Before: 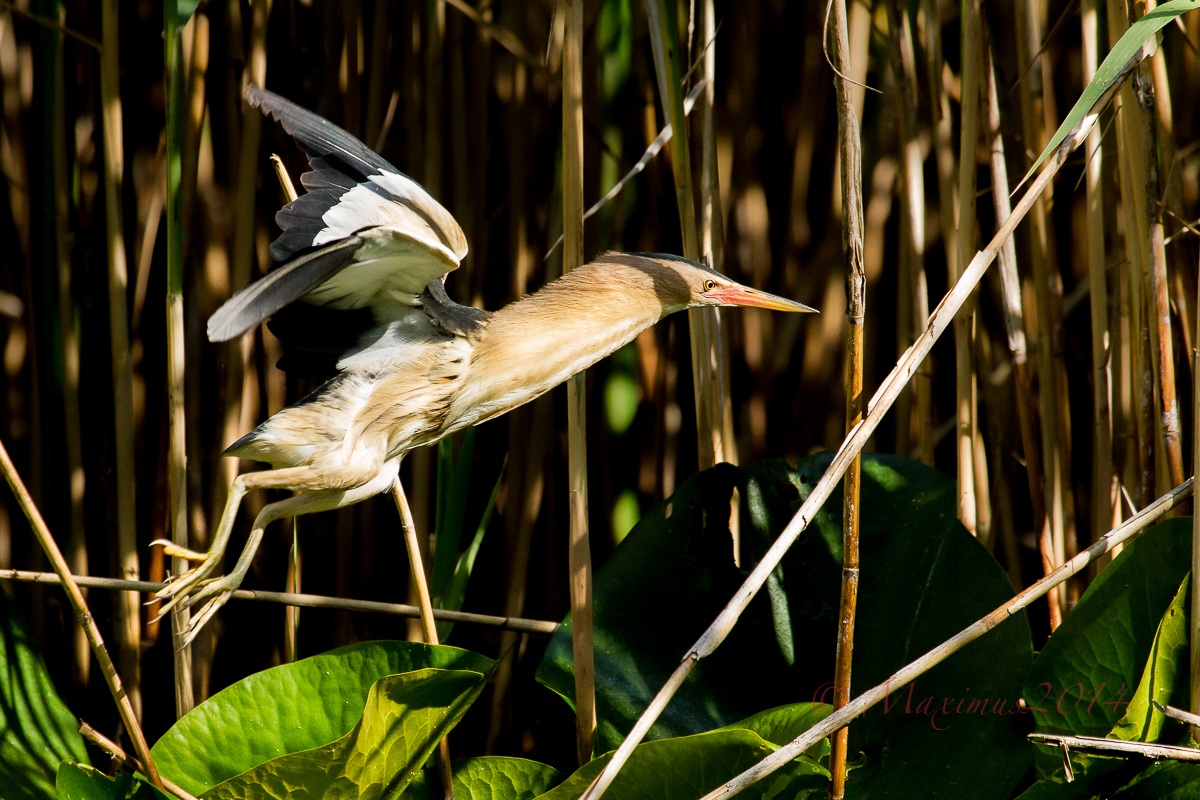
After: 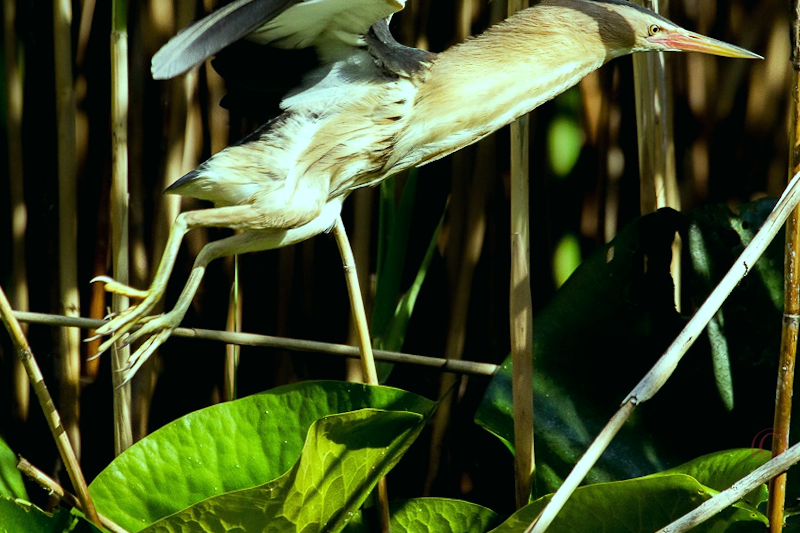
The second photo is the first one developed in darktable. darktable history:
crop and rotate: angle -0.82°, left 3.85%, top 31.828%, right 27.992%
color balance: mode lift, gamma, gain (sRGB), lift [0.997, 0.979, 1.021, 1.011], gamma [1, 1.084, 0.916, 0.998], gain [1, 0.87, 1.13, 1.101], contrast 4.55%, contrast fulcrum 38.24%, output saturation 104.09%
